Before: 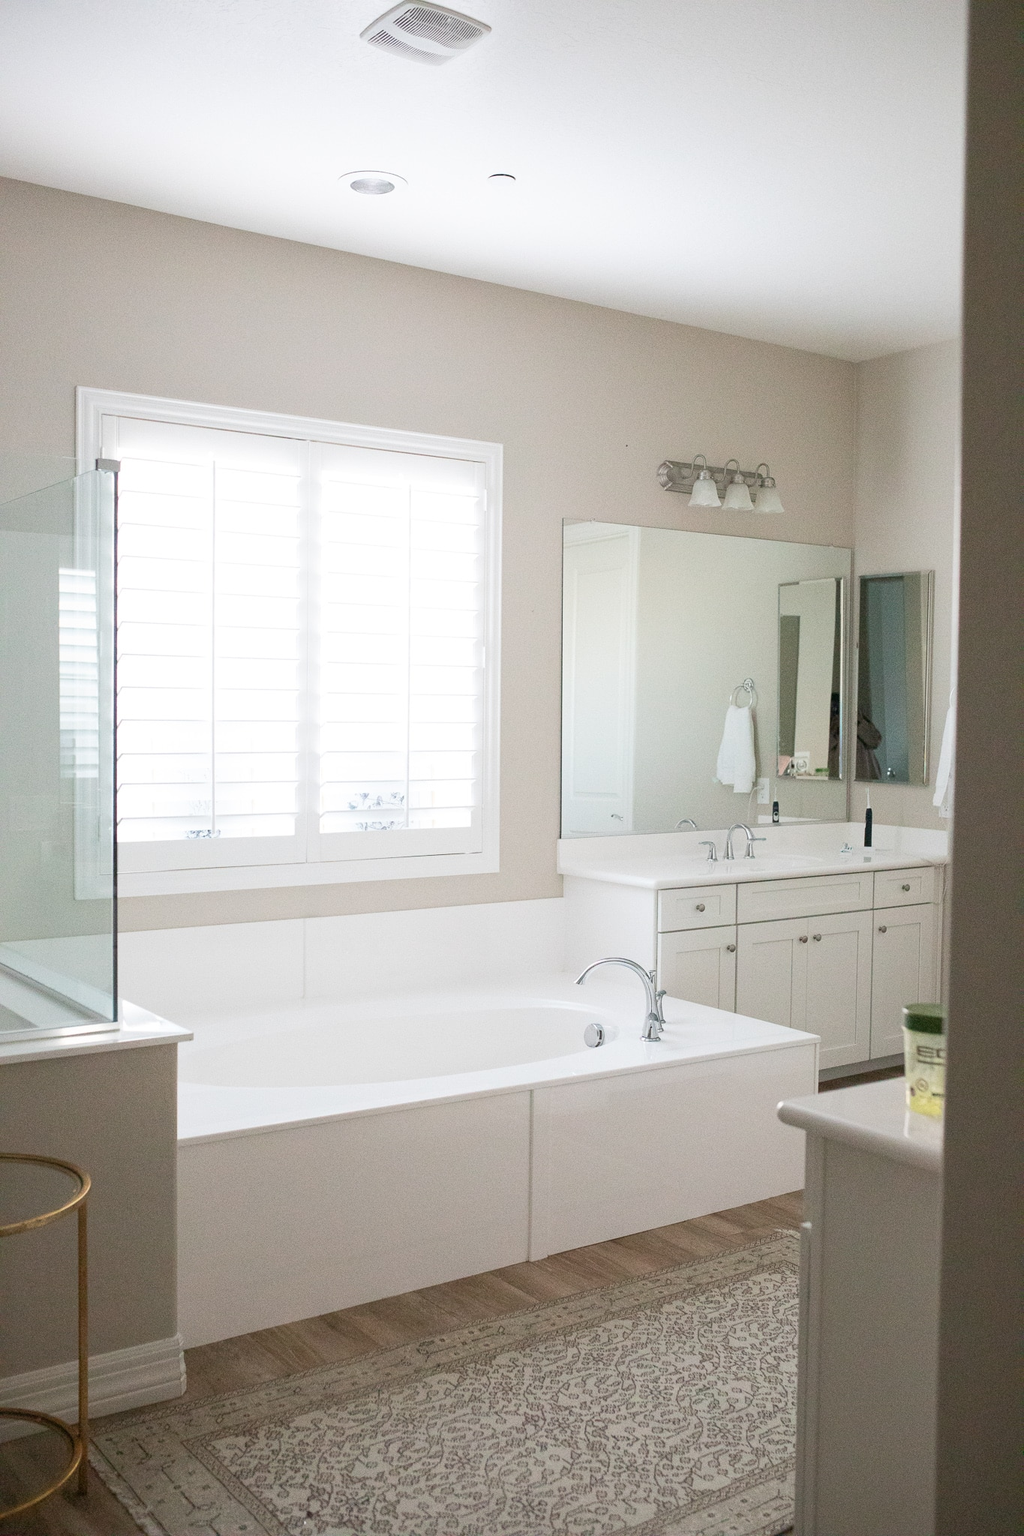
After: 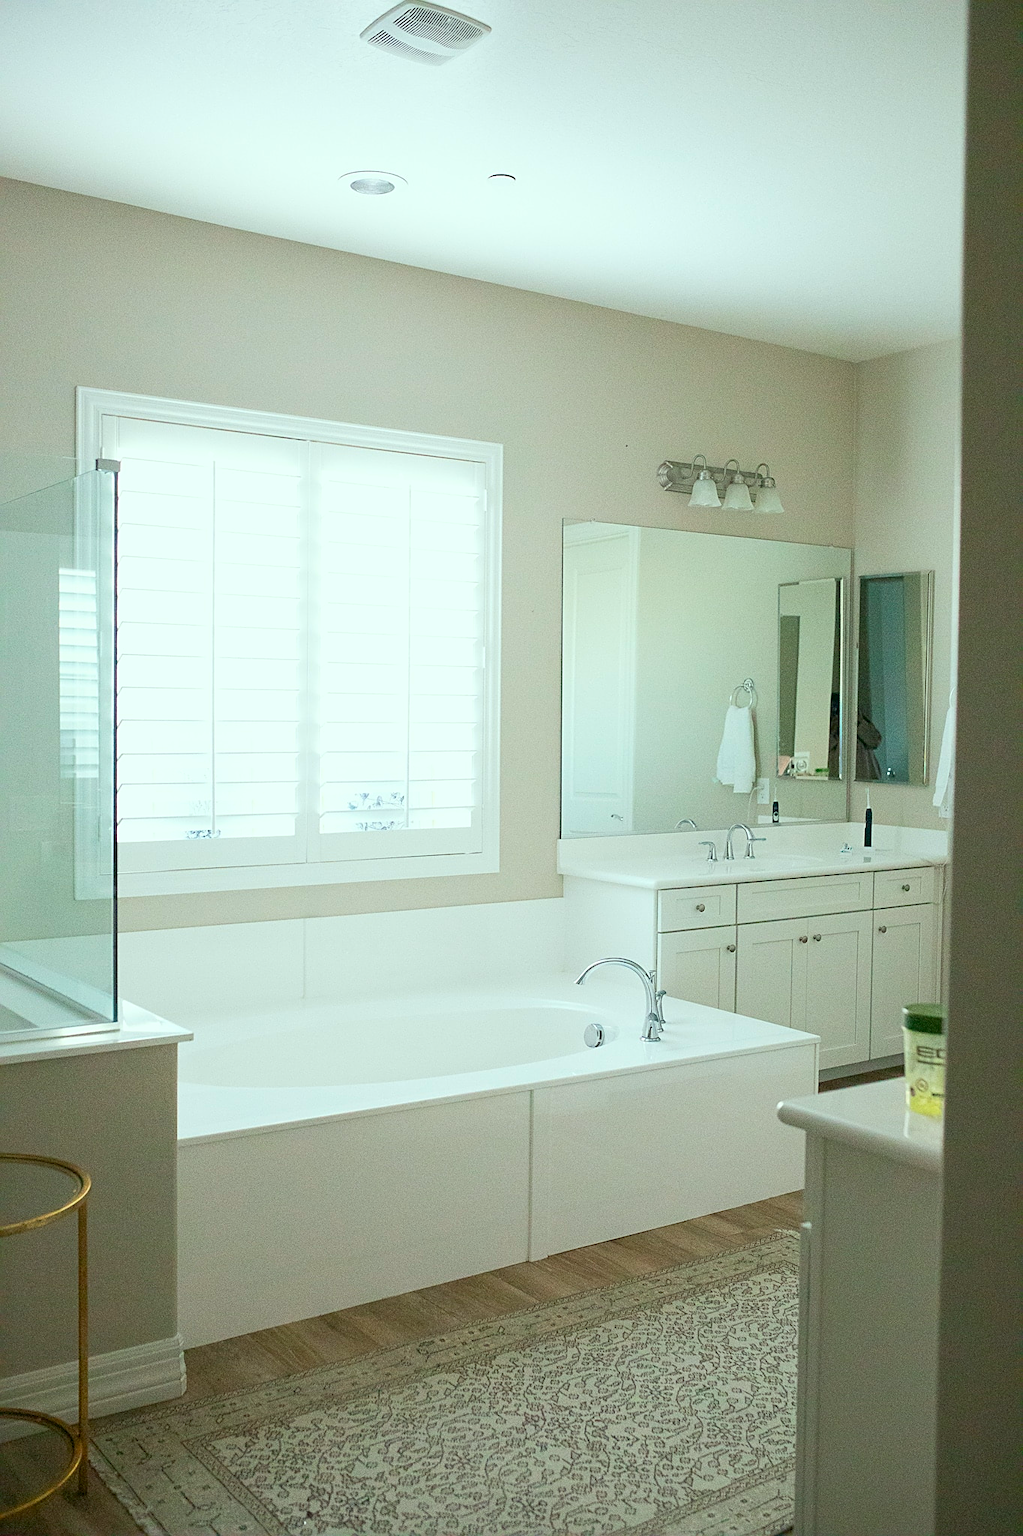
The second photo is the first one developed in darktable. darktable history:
sharpen: on, module defaults
color correction: highlights a* -7.53, highlights b* 1.38, shadows a* -3.73, saturation 1.41
